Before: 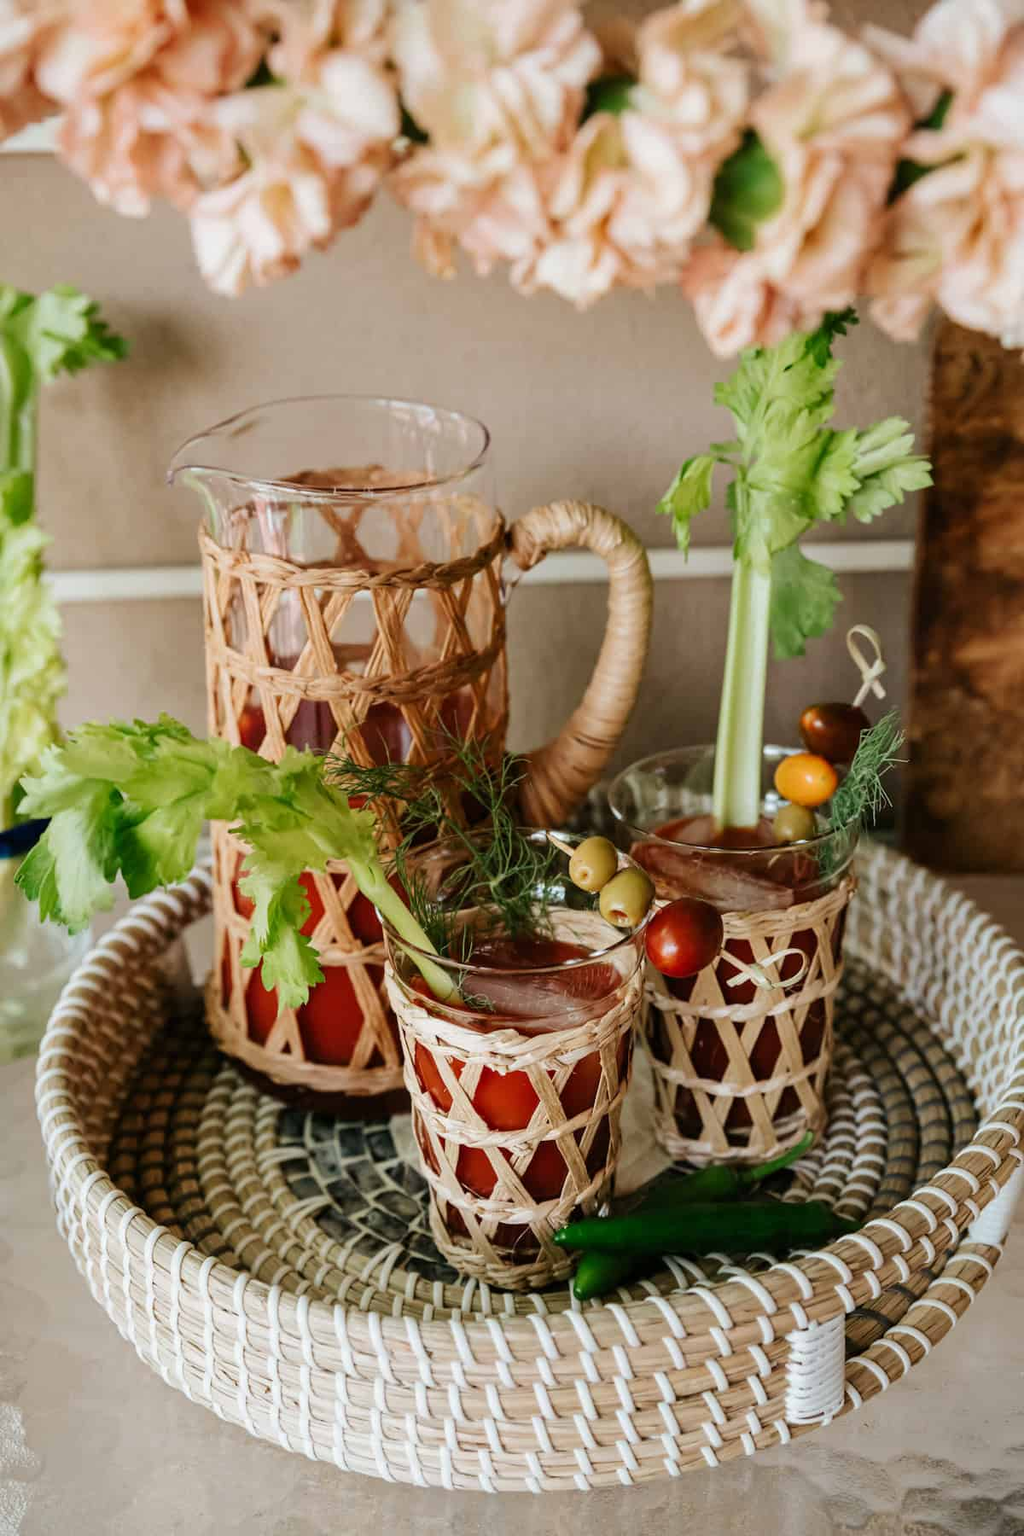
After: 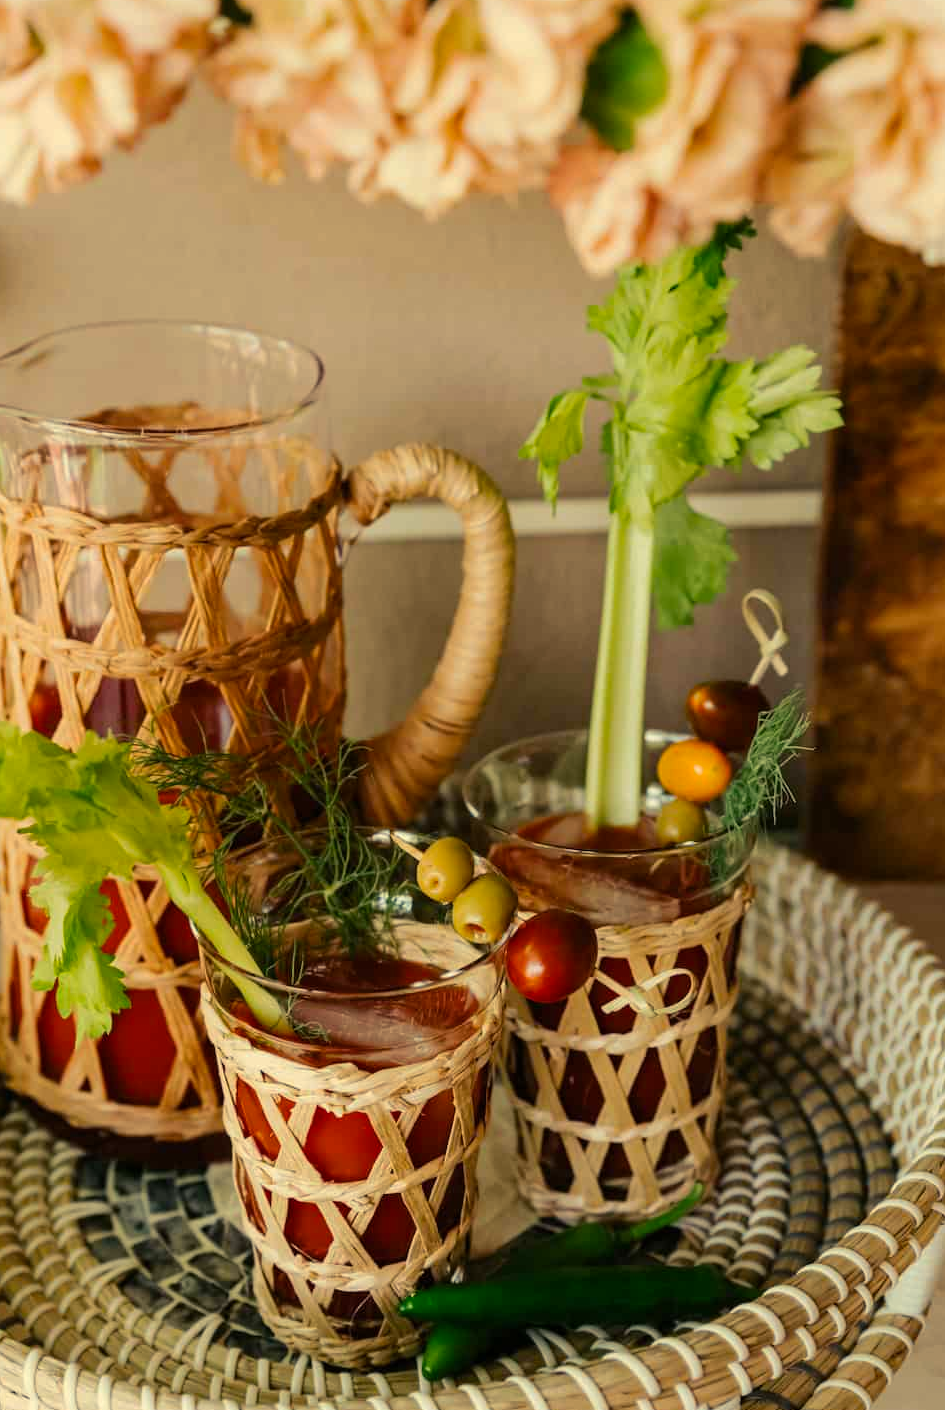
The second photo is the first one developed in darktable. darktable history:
crop and rotate: left 20.834%, top 7.998%, right 0.358%, bottom 13.633%
color balance rgb: highlights gain › chroma 7.942%, highlights gain › hue 82.48°, perceptual saturation grading › global saturation 19.725%
